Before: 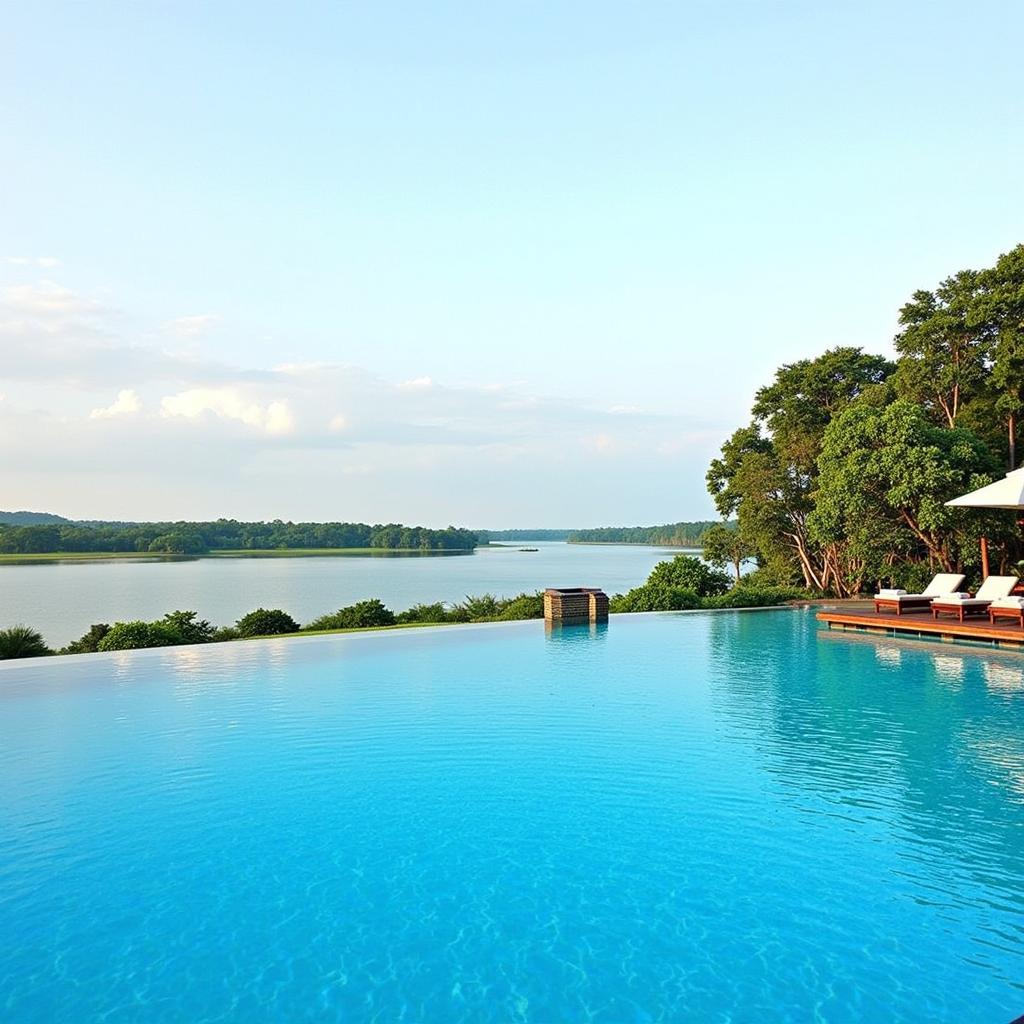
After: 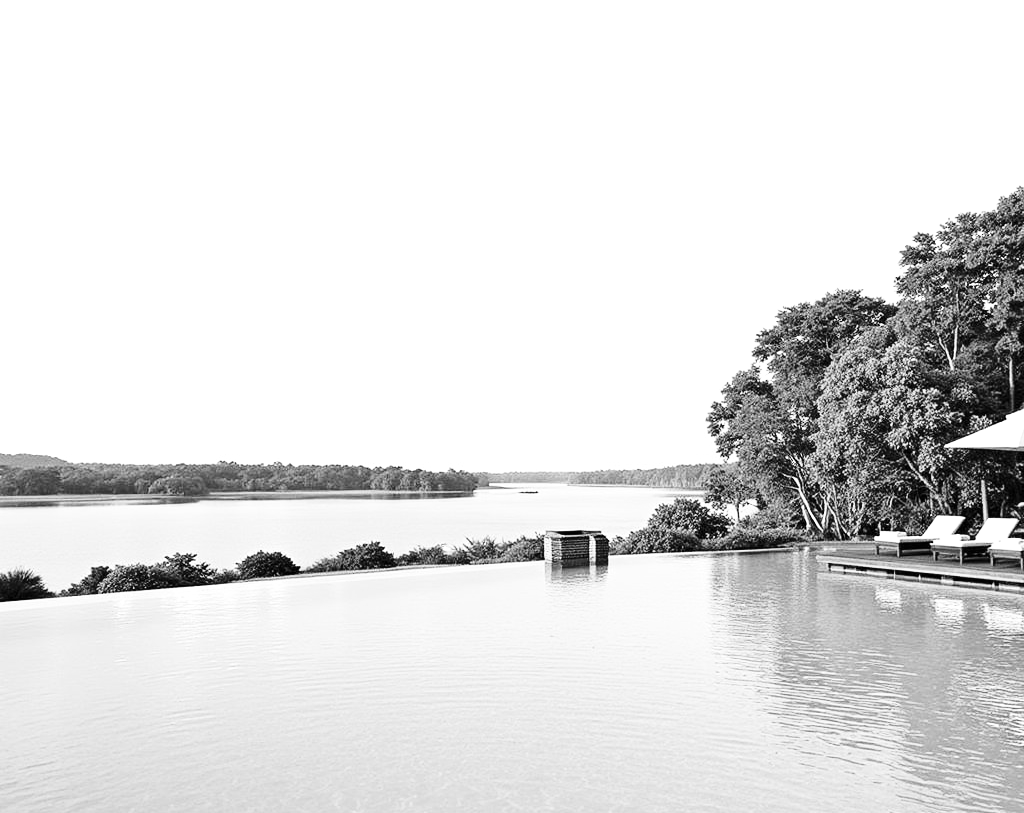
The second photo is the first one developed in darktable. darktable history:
base curve: curves: ch0 [(0, 0) (0.028, 0.03) (0.121, 0.232) (0.46, 0.748) (0.859, 0.968) (1, 1)], preserve colors none
monochrome: on, module defaults
crop and rotate: top 5.667%, bottom 14.937%
color balance rgb: shadows lift › chroma 4.21%, shadows lift › hue 252.22°, highlights gain › chroma 1.36%, highlights gain › hue 50.24°, perceptual saturation grading › mid-tones 6.33%, perceptual saturation grading › shadows 72.44%, perceptual brilliance grading › highlights 11.59%, contrast 5.05%
